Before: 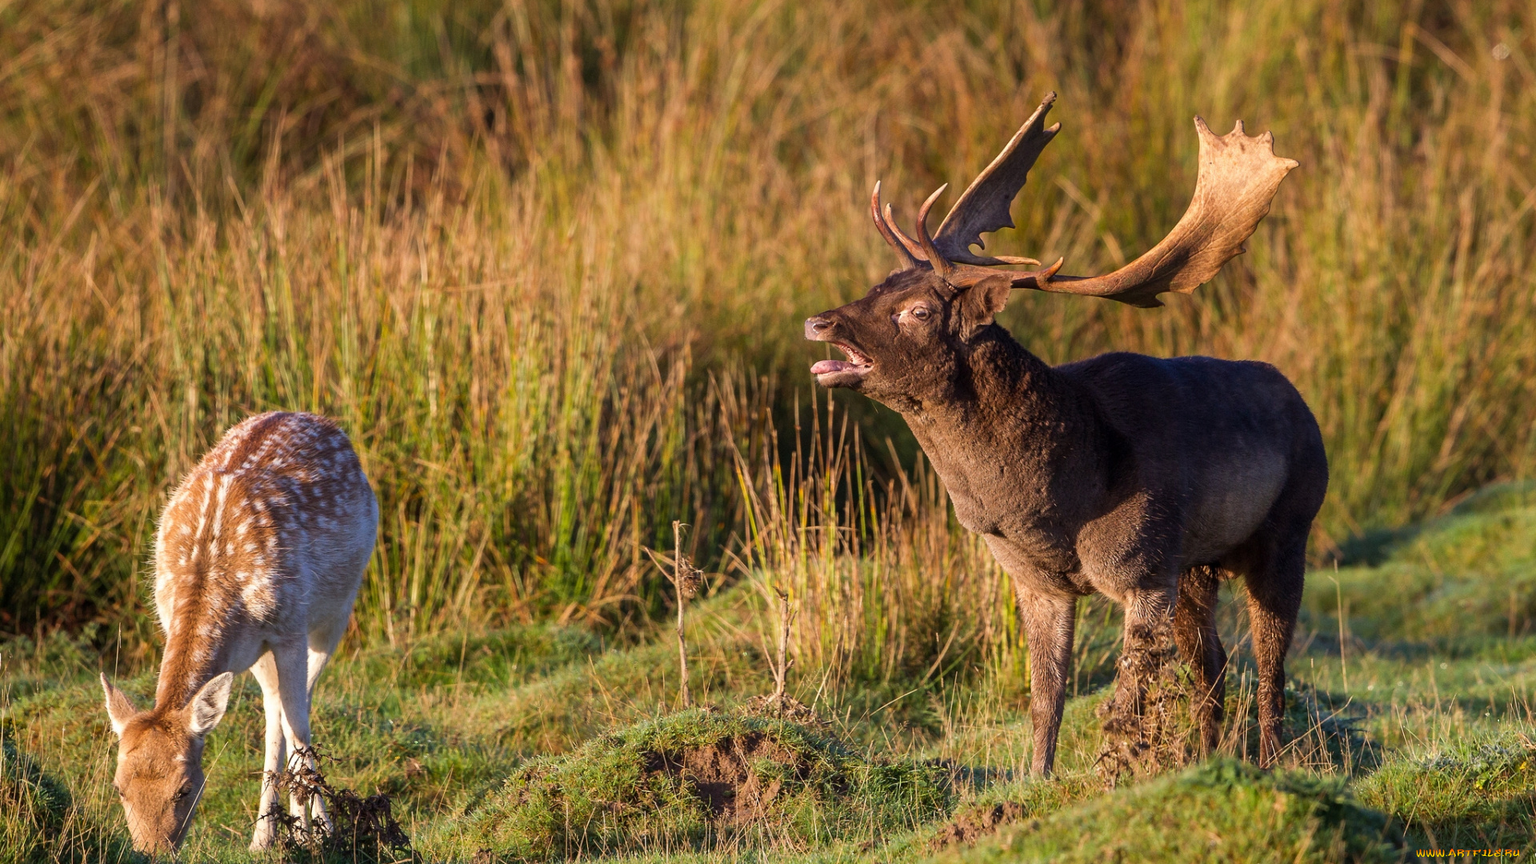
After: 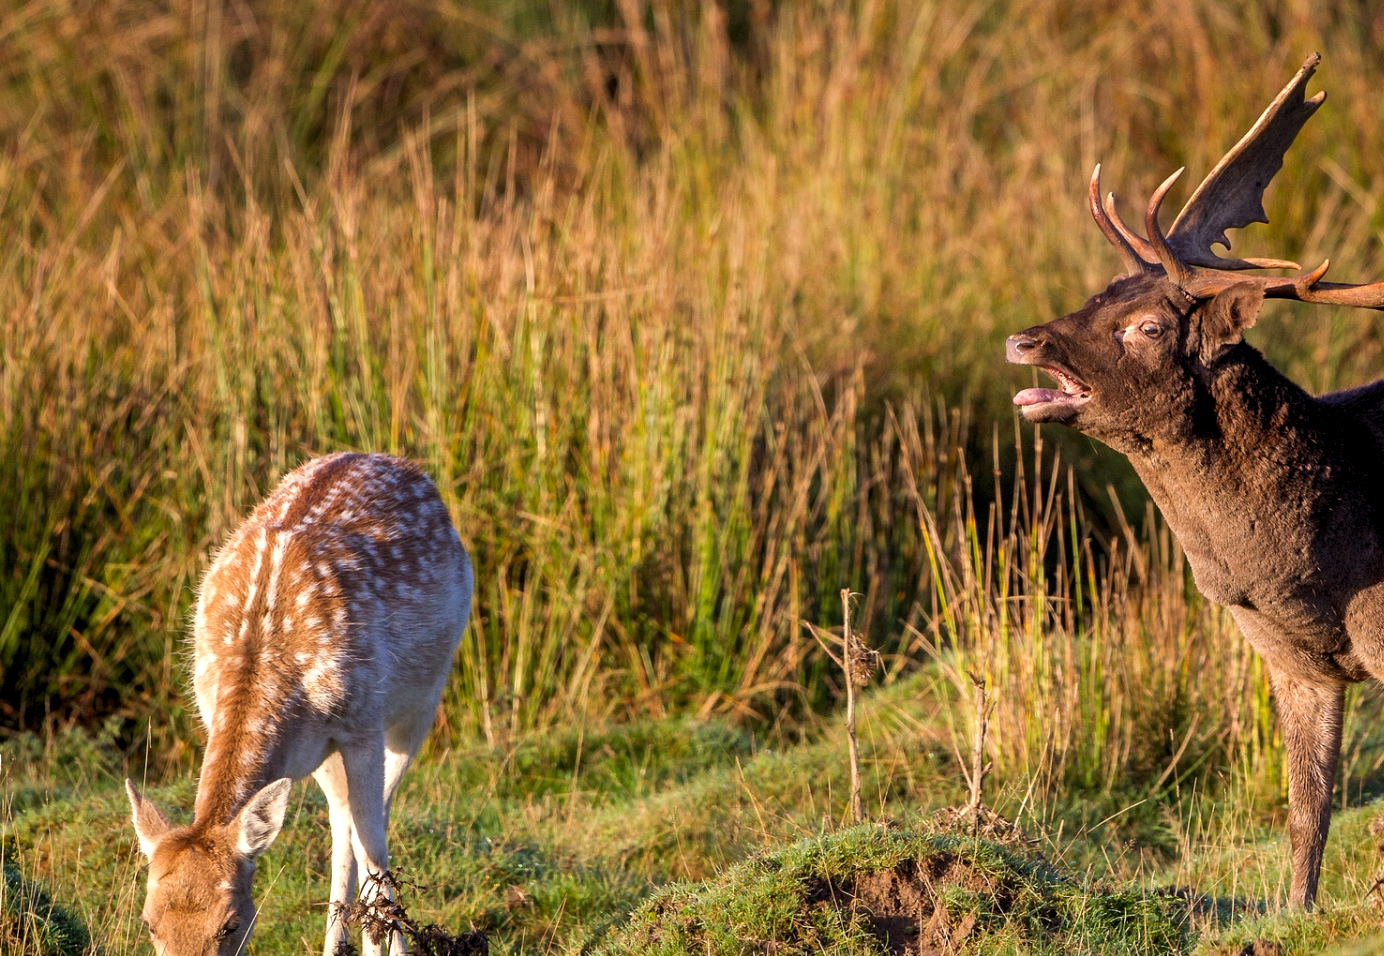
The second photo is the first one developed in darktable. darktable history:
crop: top 5.807%, right 27.902%, bottom 5.631%
levels: levels [0.016, 0.484, 0.953]
exposure: black level correction 0.004, exposure 0.017 EV, compensate exposure bias true, compensate highlight preservation false
shadows and highlights: white point adjustment 0.057, soften with gaussian
